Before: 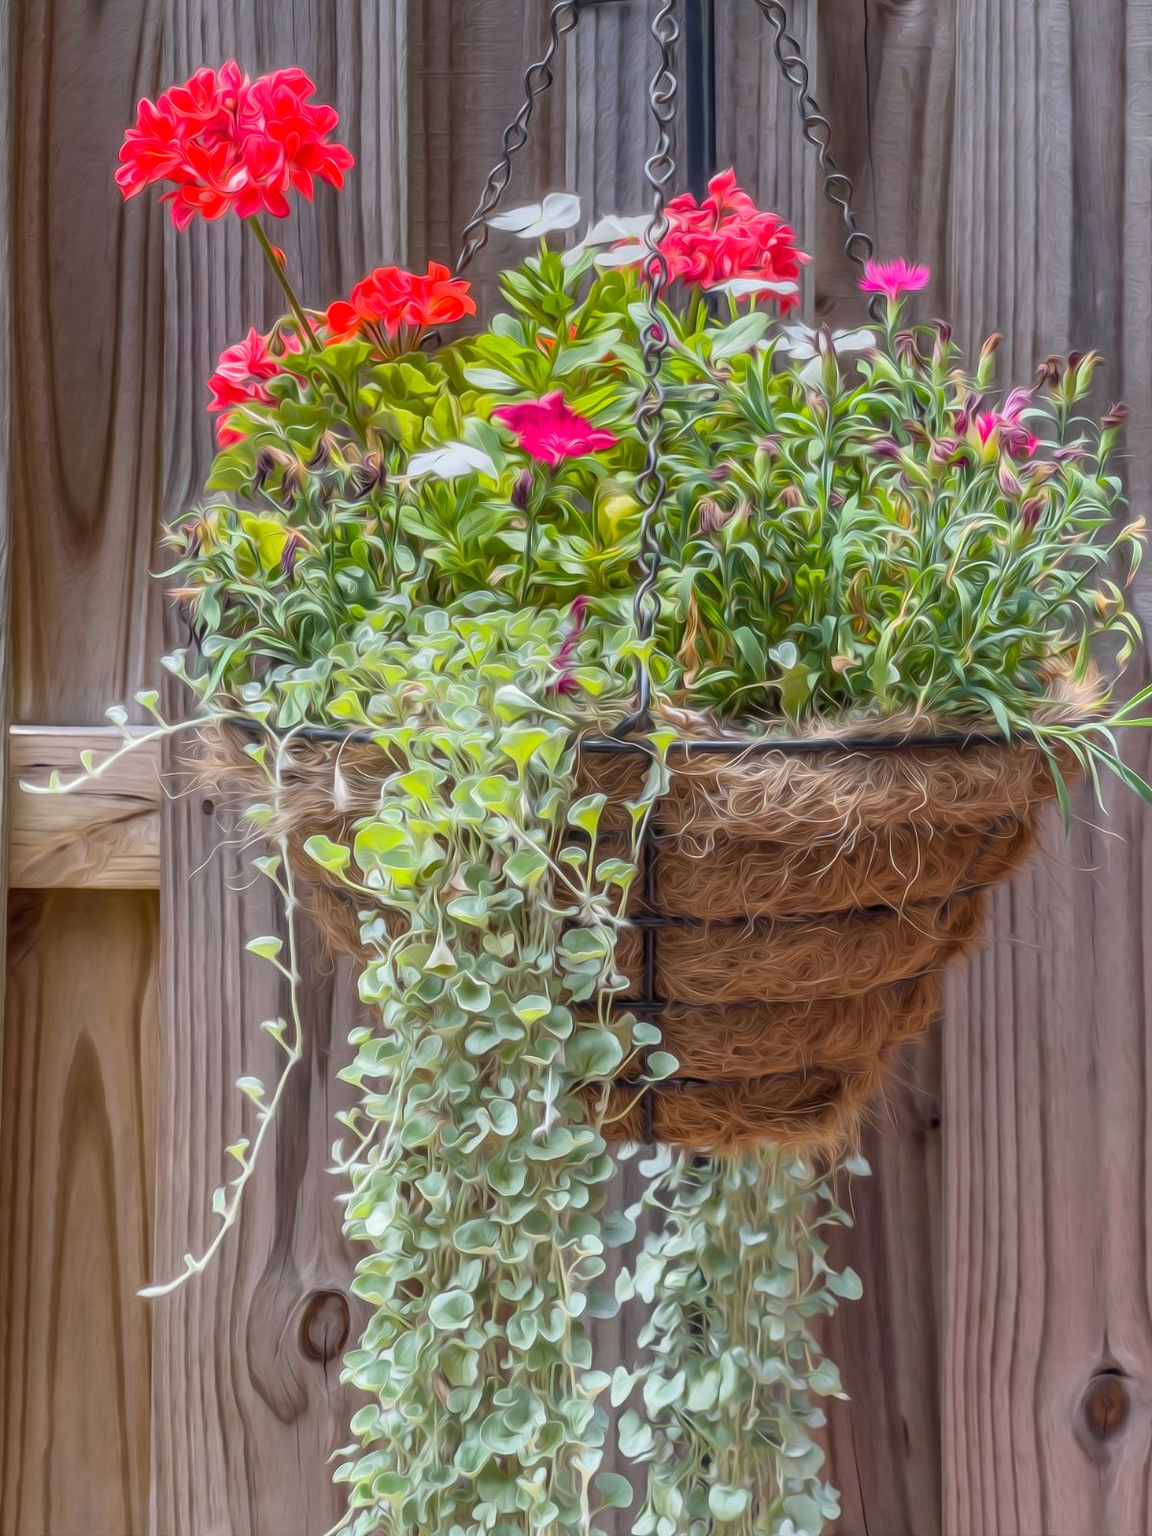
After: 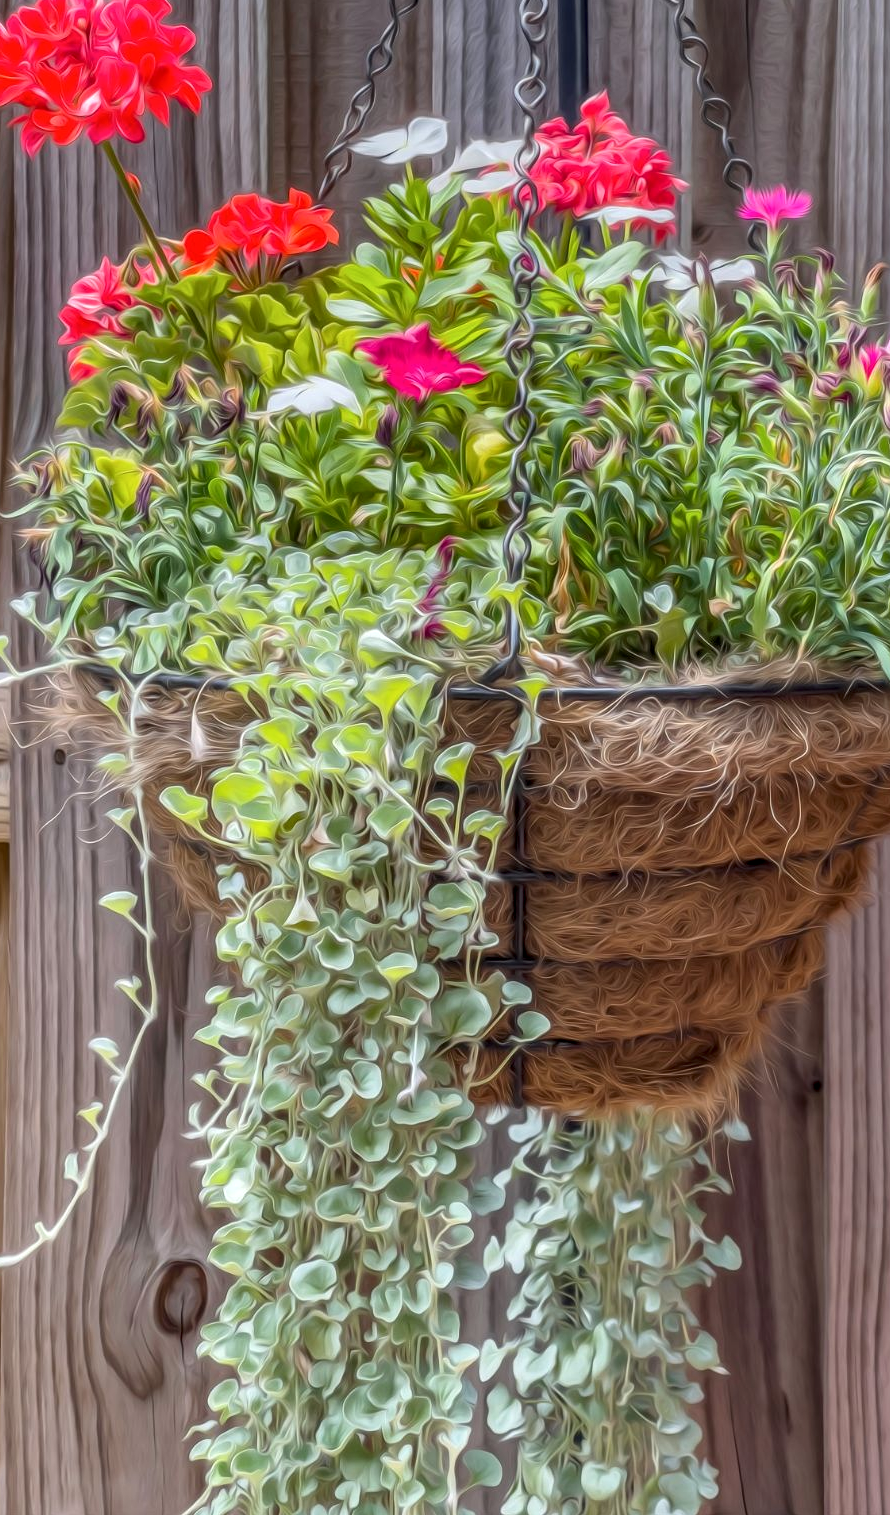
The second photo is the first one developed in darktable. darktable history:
local contrast: on, module defaults
crop and rotate: left 13.15%, top 5.251%, right 12.609%
